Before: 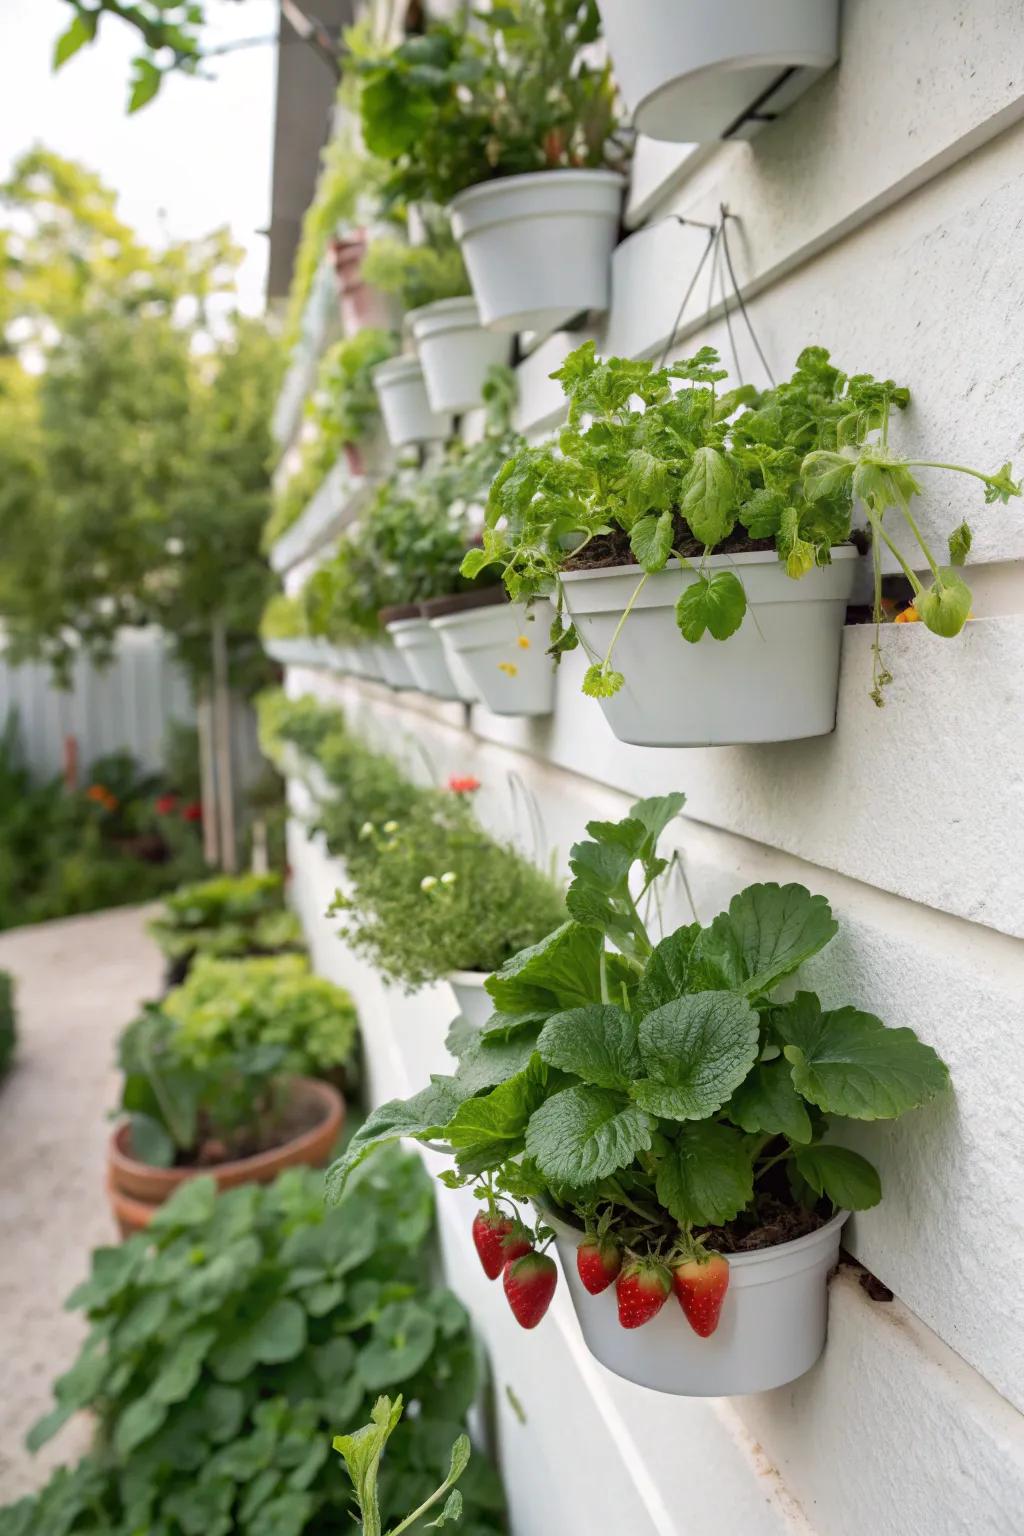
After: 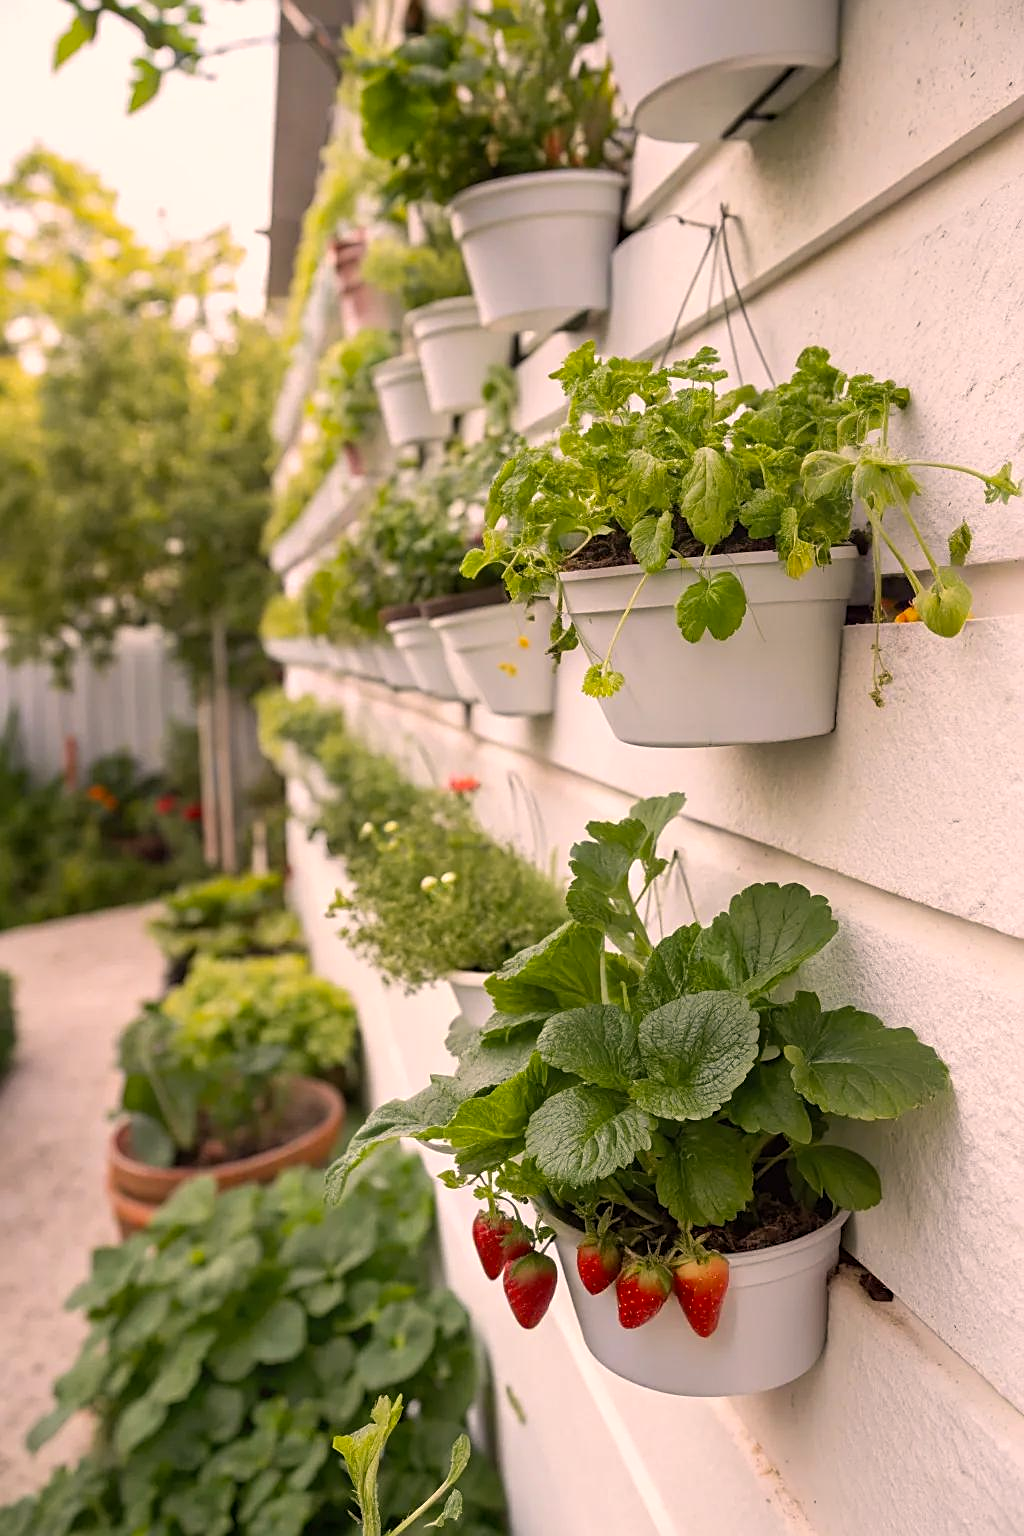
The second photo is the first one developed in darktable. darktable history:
color calibration: output R [1.063, -0.012, -0.003, 0], output B [-0.079, 0.047, 1, 0], x 0.336, y 0.35, temperature 5430.76 K
sharpen: amount 0.493
